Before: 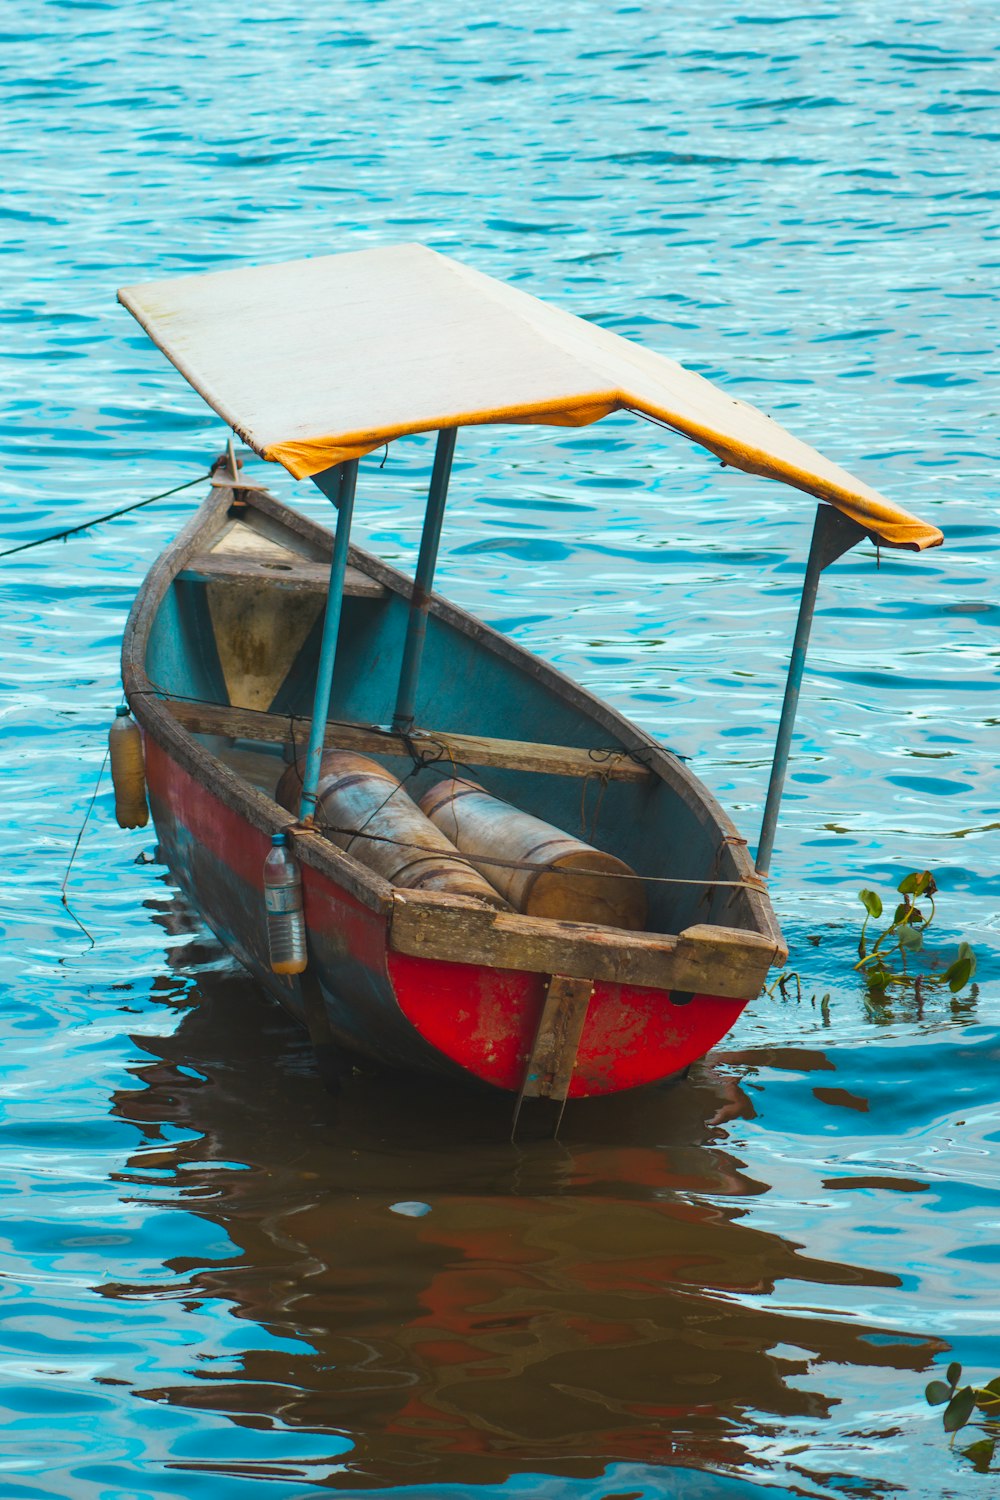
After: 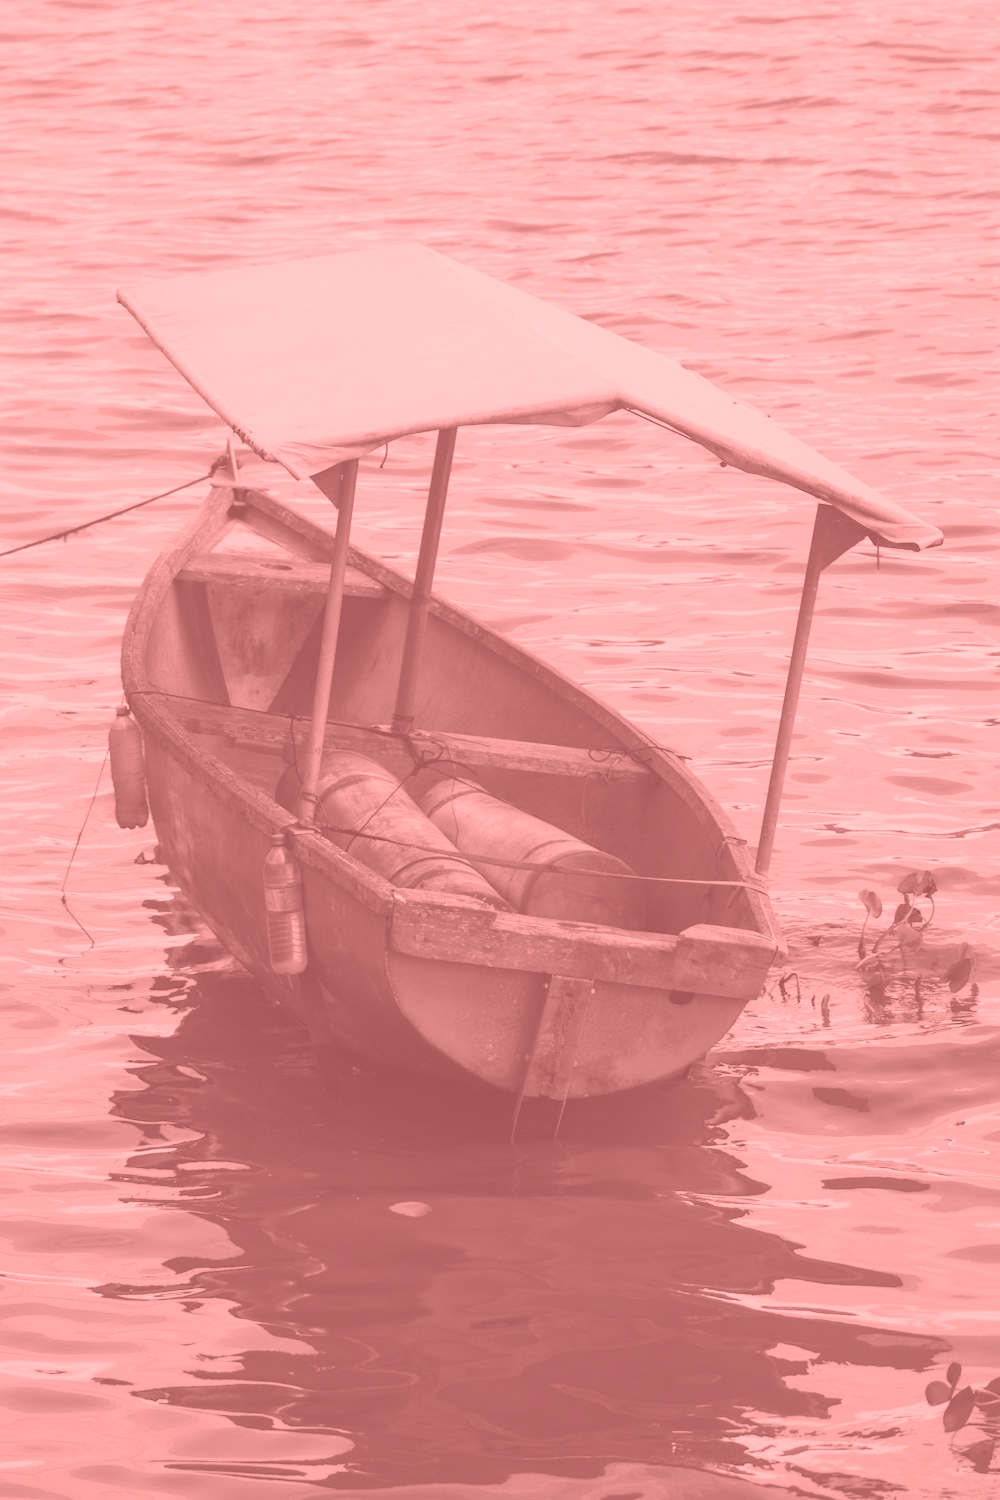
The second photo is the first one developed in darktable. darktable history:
white balance: red 1.188, blue 1.11
colorize: saturation 51%, source mix 50.67%, lightness 50.67%
